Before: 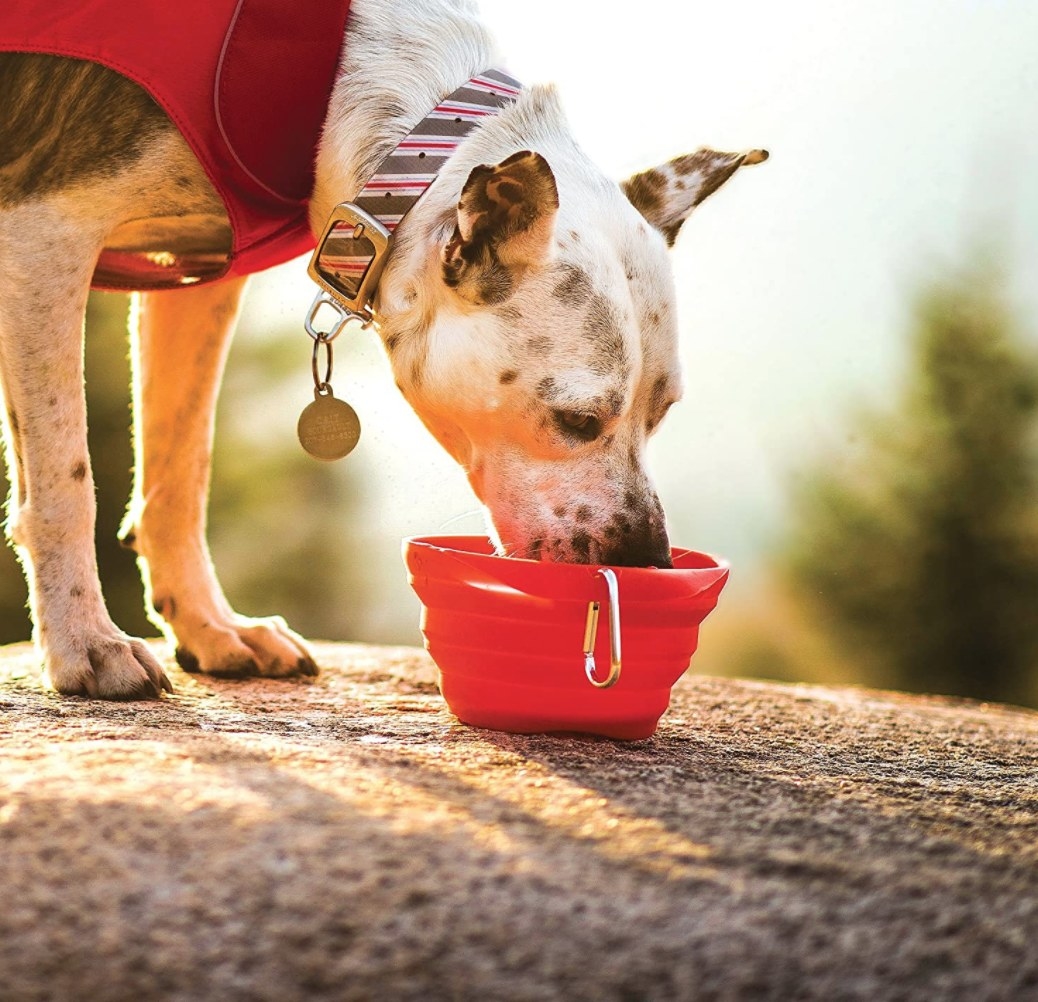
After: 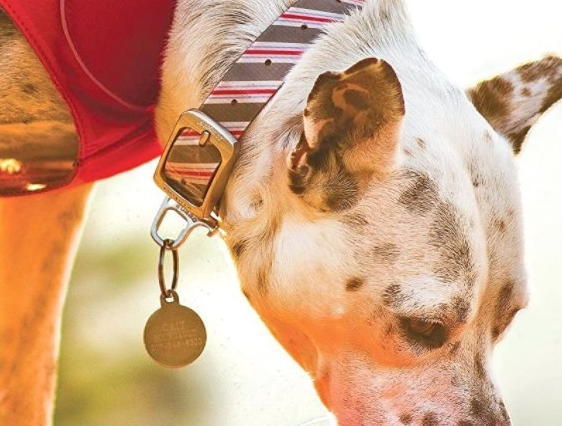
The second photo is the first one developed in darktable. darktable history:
crop: left 14.866%, top 9.294%, right 30.984%, bottom 48.113%
tone equalizer: -7 EV 0.158 EV, -6 EV 0.576 EV, -5 EV 1.16 EV, -4 EV 1.34 EV, -3 EV 1.13 EV, -2 EV 0.6 EV, -1 EV 0.16 EV
